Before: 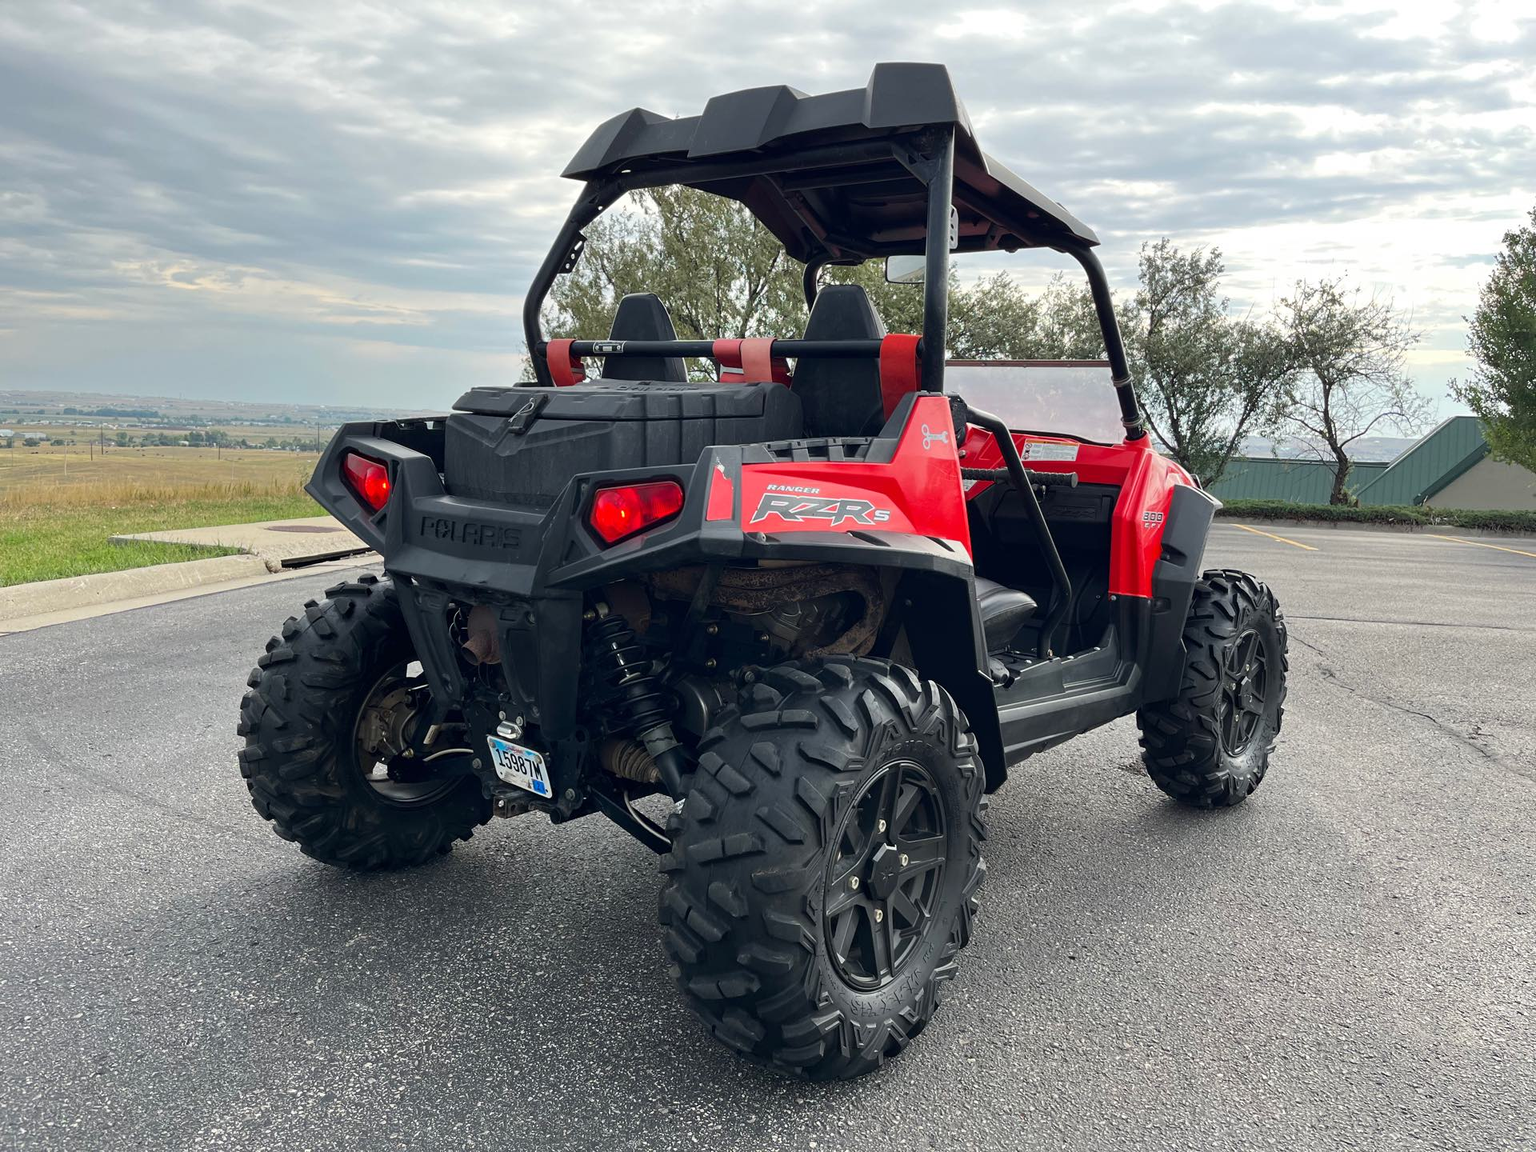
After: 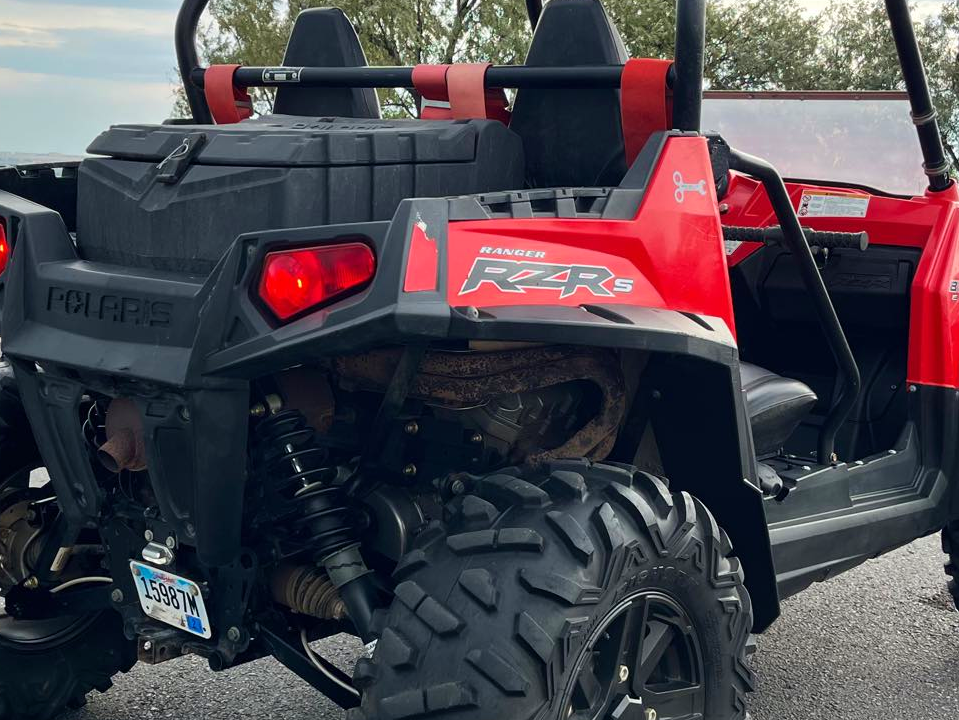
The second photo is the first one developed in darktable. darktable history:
crop: left 25%, top 25%, right 25%, bottom 25%
velvia: on, module defaults
